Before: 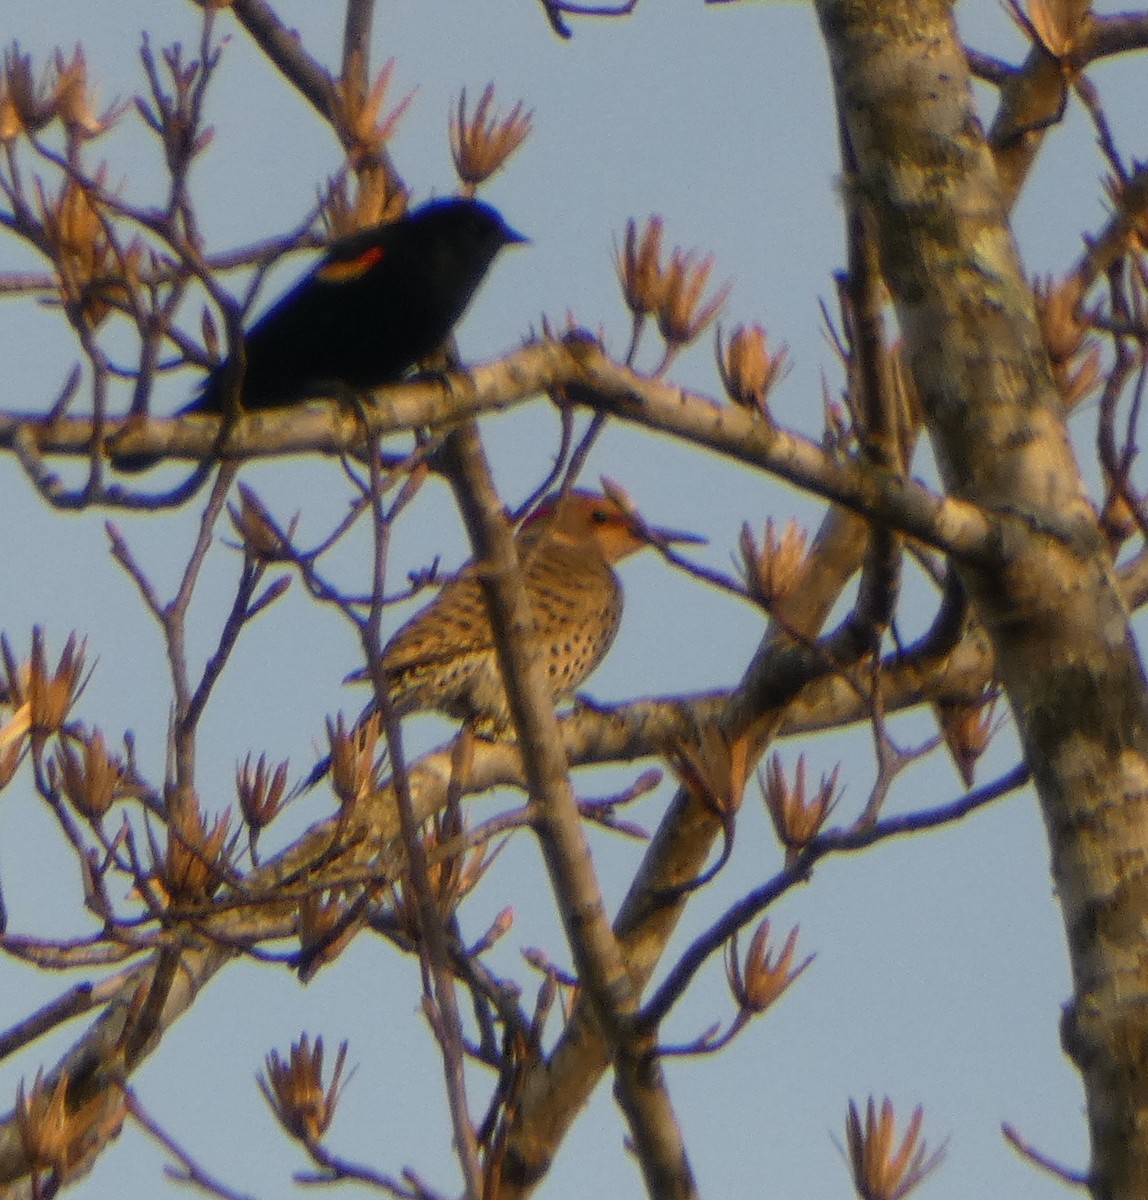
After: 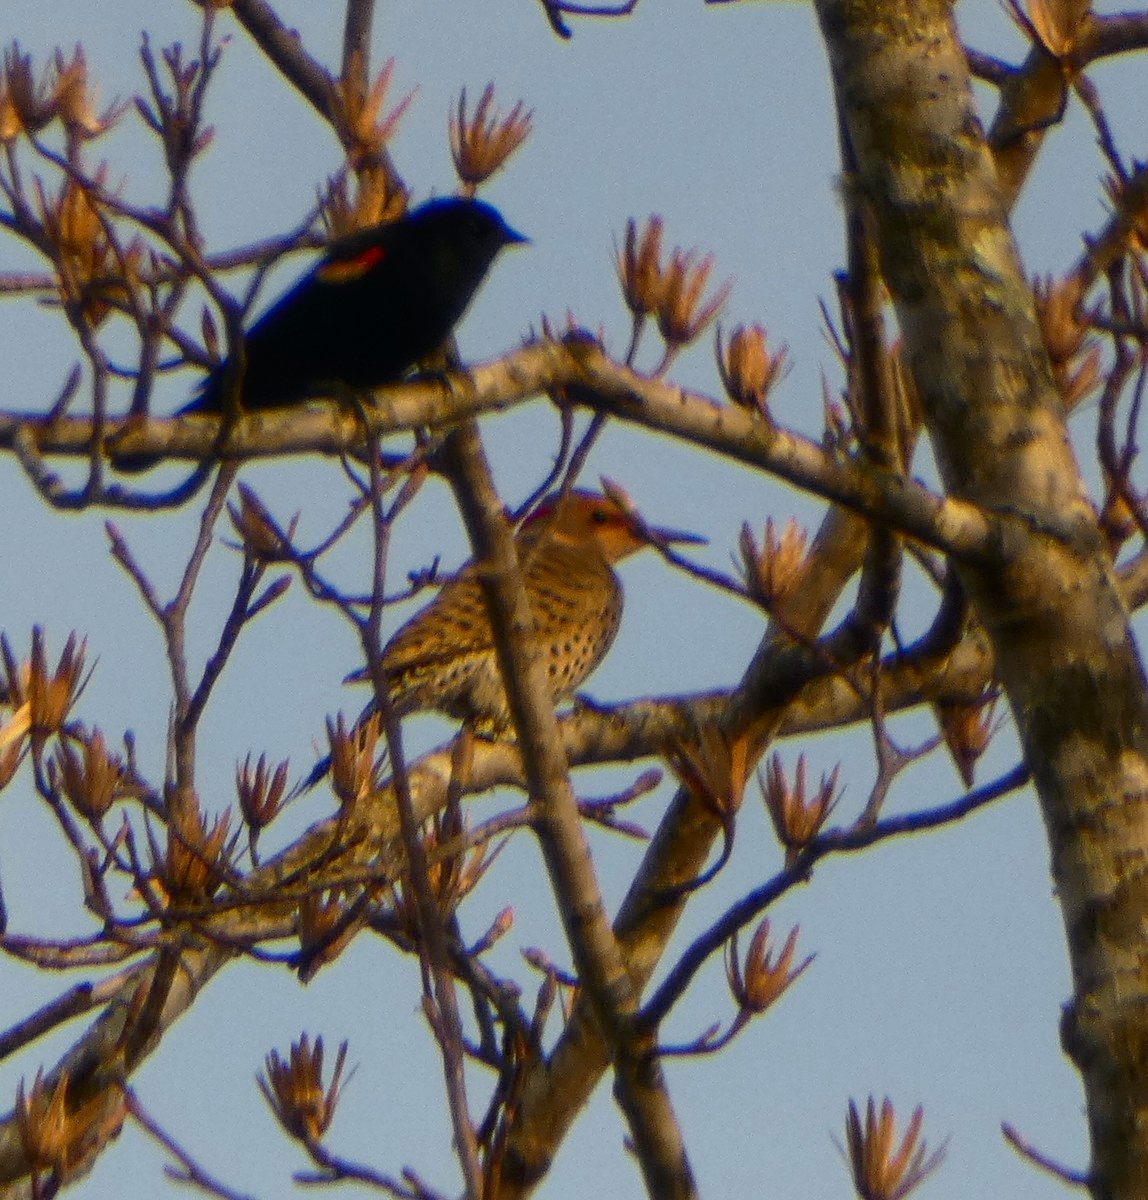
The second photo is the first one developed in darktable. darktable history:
contrast brightness saturation: contrast 0.131, brightness -0.054, saturation 0.151
